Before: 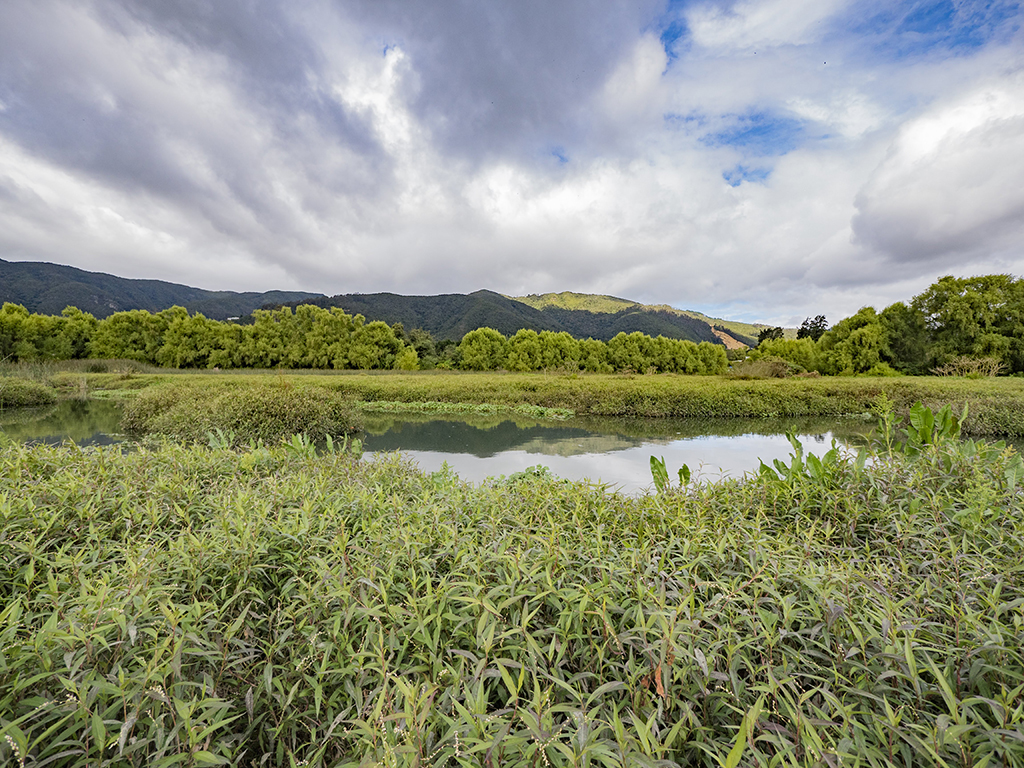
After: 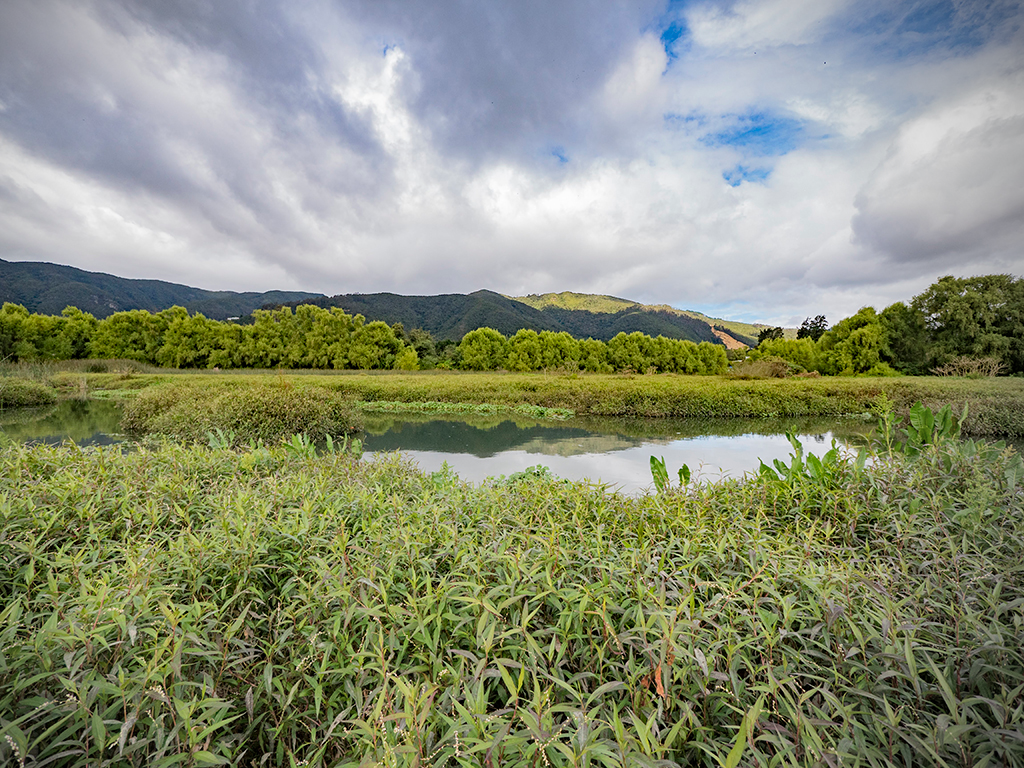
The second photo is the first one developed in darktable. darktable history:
vignetting: center (-0.121, -0.001), unbound false
